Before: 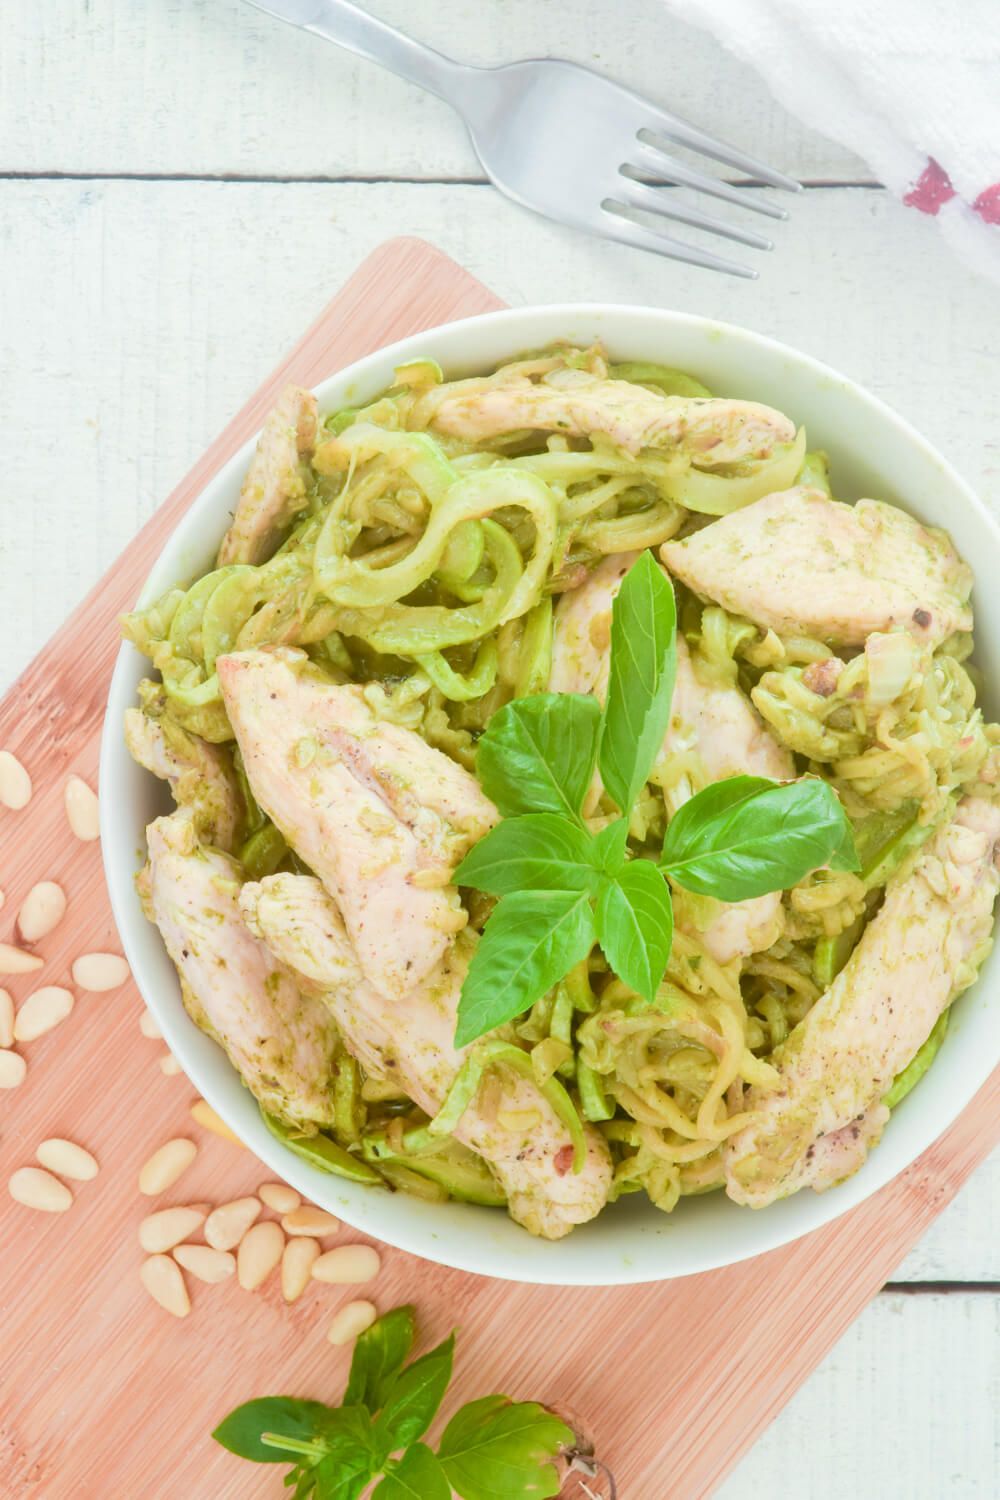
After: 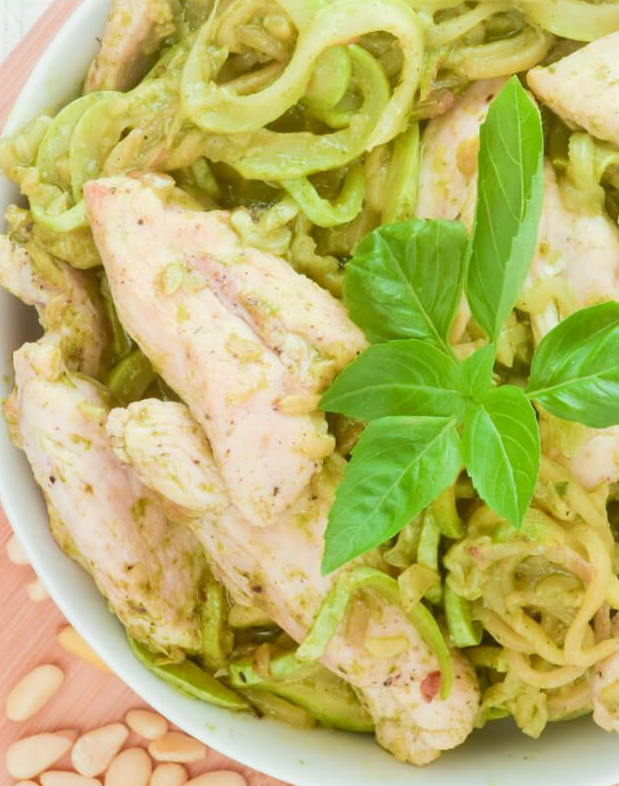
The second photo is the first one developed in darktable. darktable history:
crop: left 13.352%, top 31.611%, right 24.659%, bottom 15.948%
